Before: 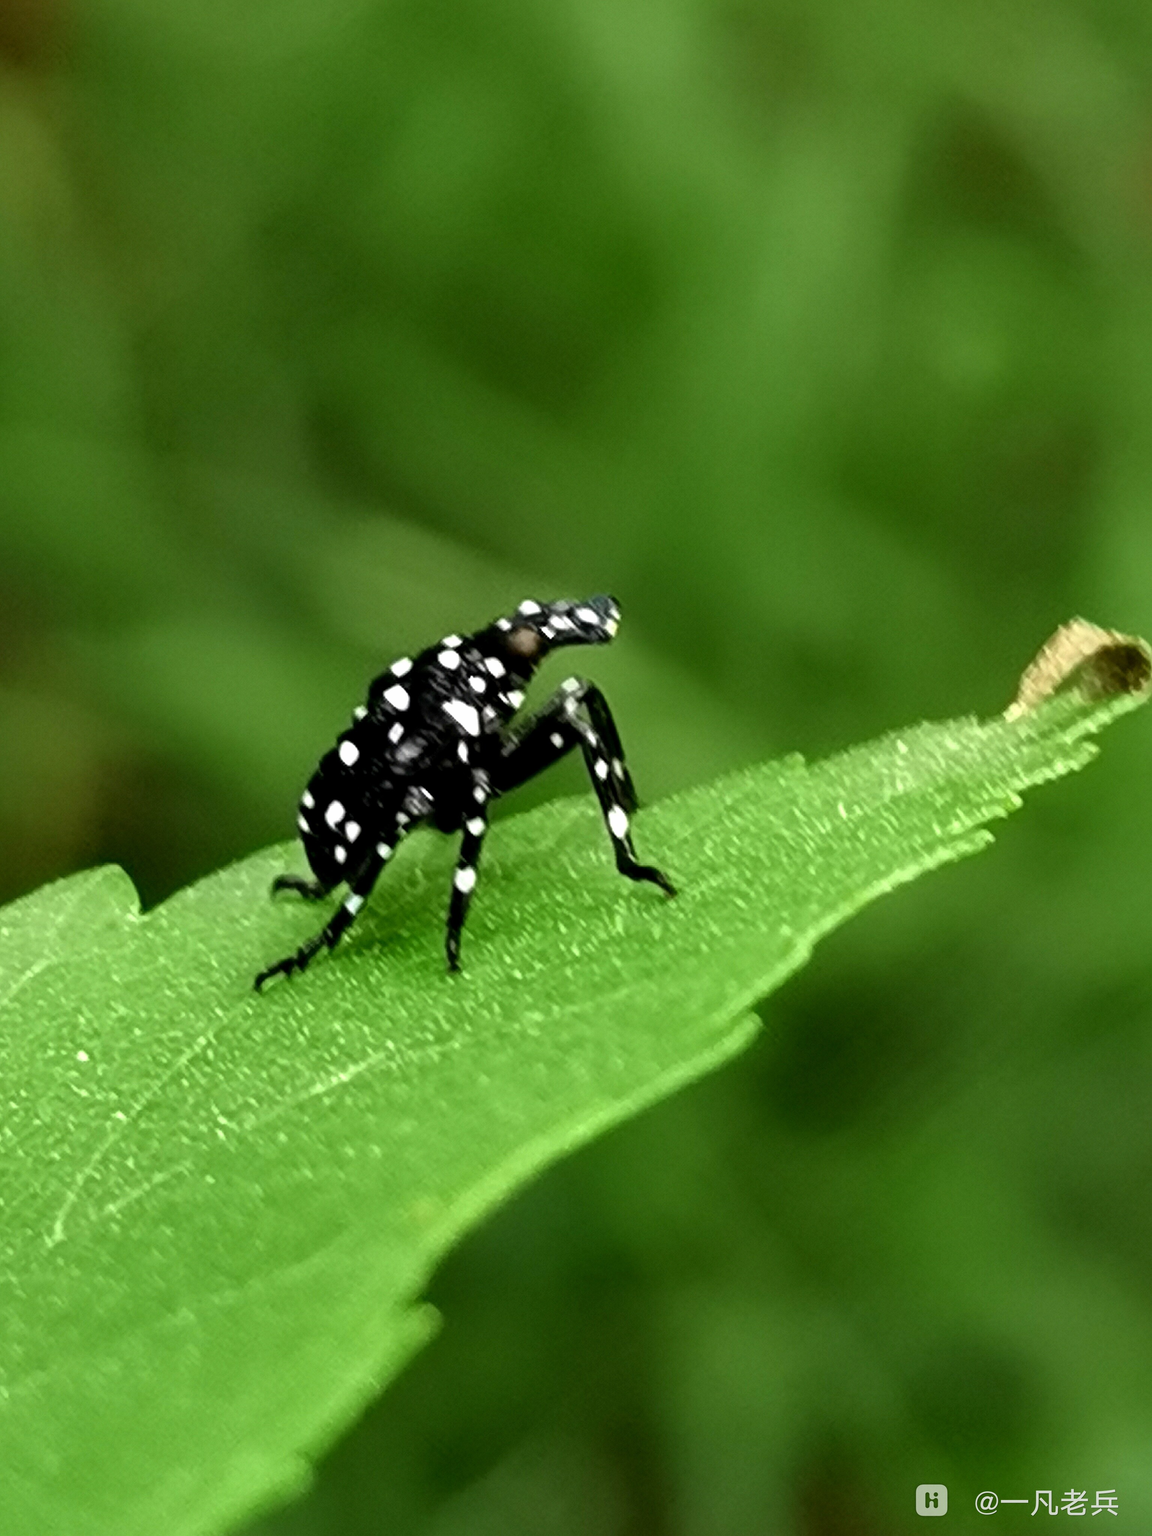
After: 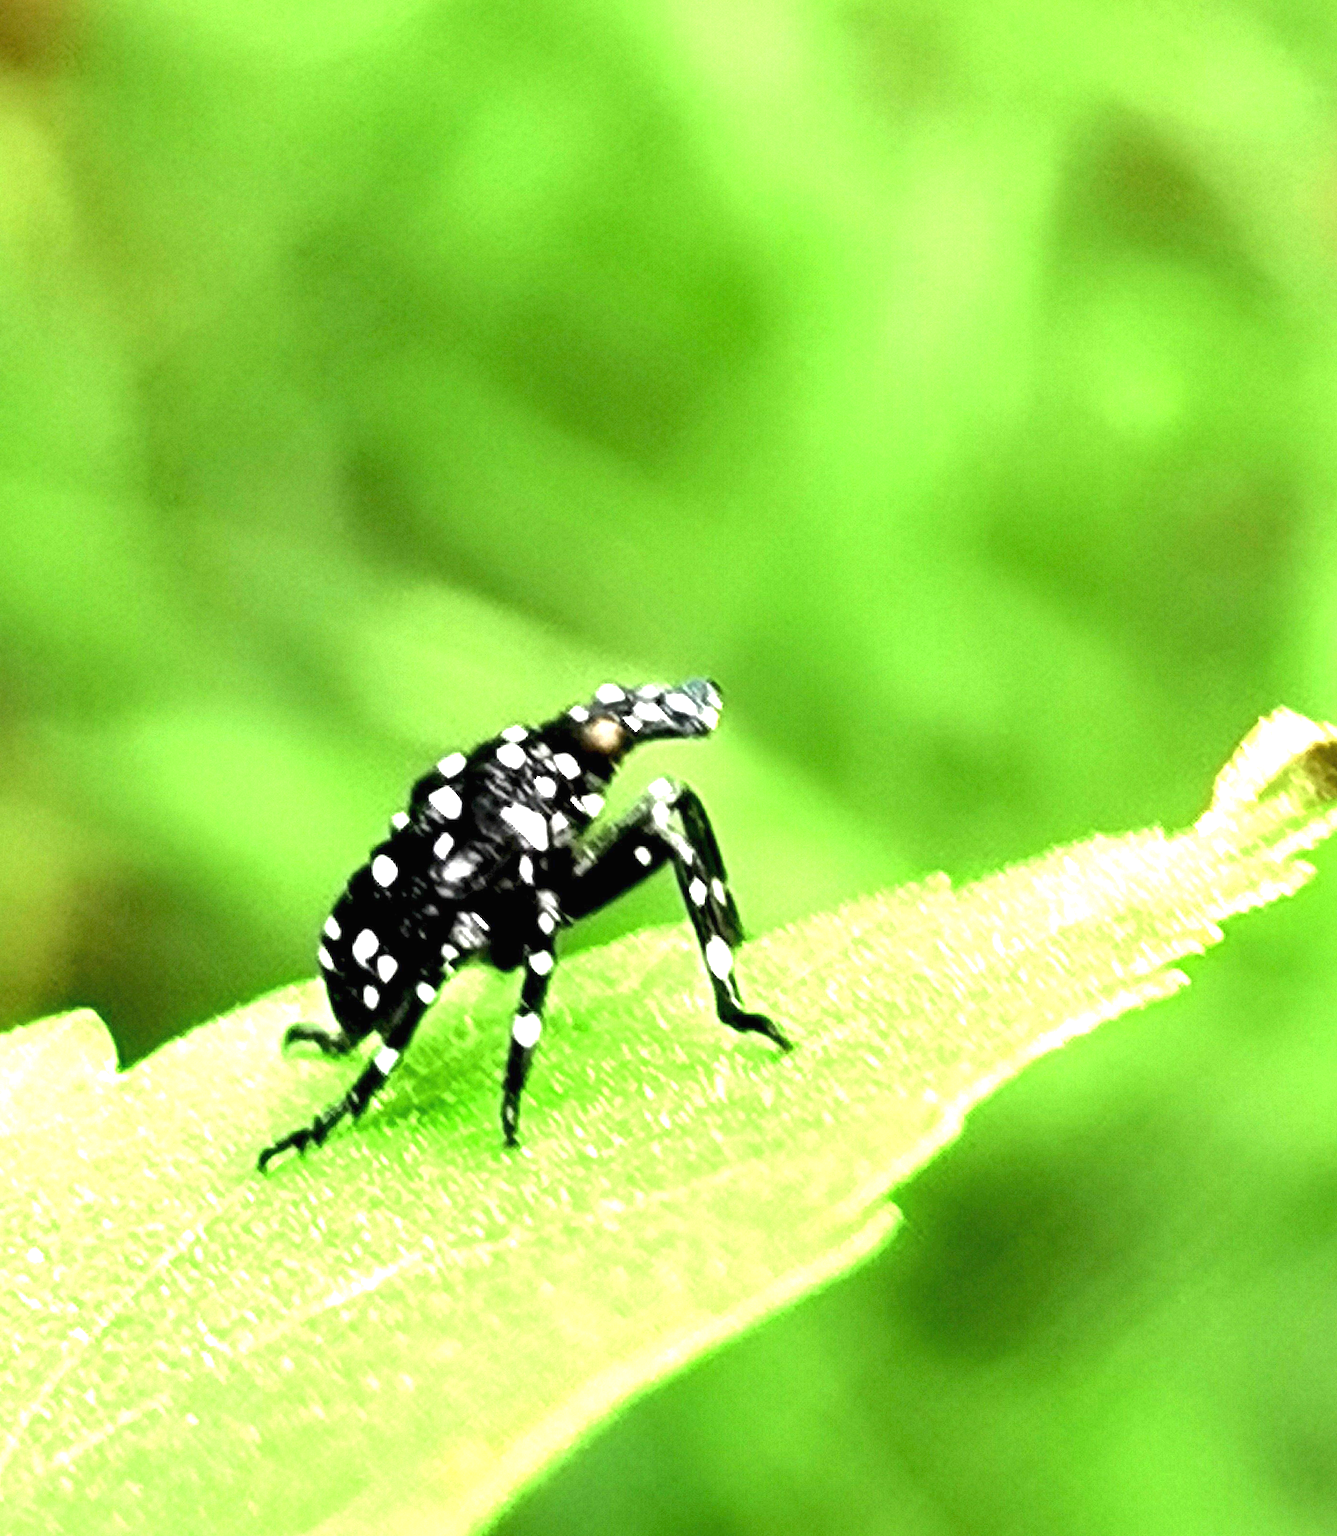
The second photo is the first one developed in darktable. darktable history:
crop: bottom 19.644%
rotate and perspective: rotation 0.215°, lens shift (vertical) -0.139, crop left 0.069, crop right 0.939, crop top 0.002, crop bottom 0.996
exposure: black level correction 0, exposure 2.327 EV, compensate exposure bias true, compensate highlight preservation false
